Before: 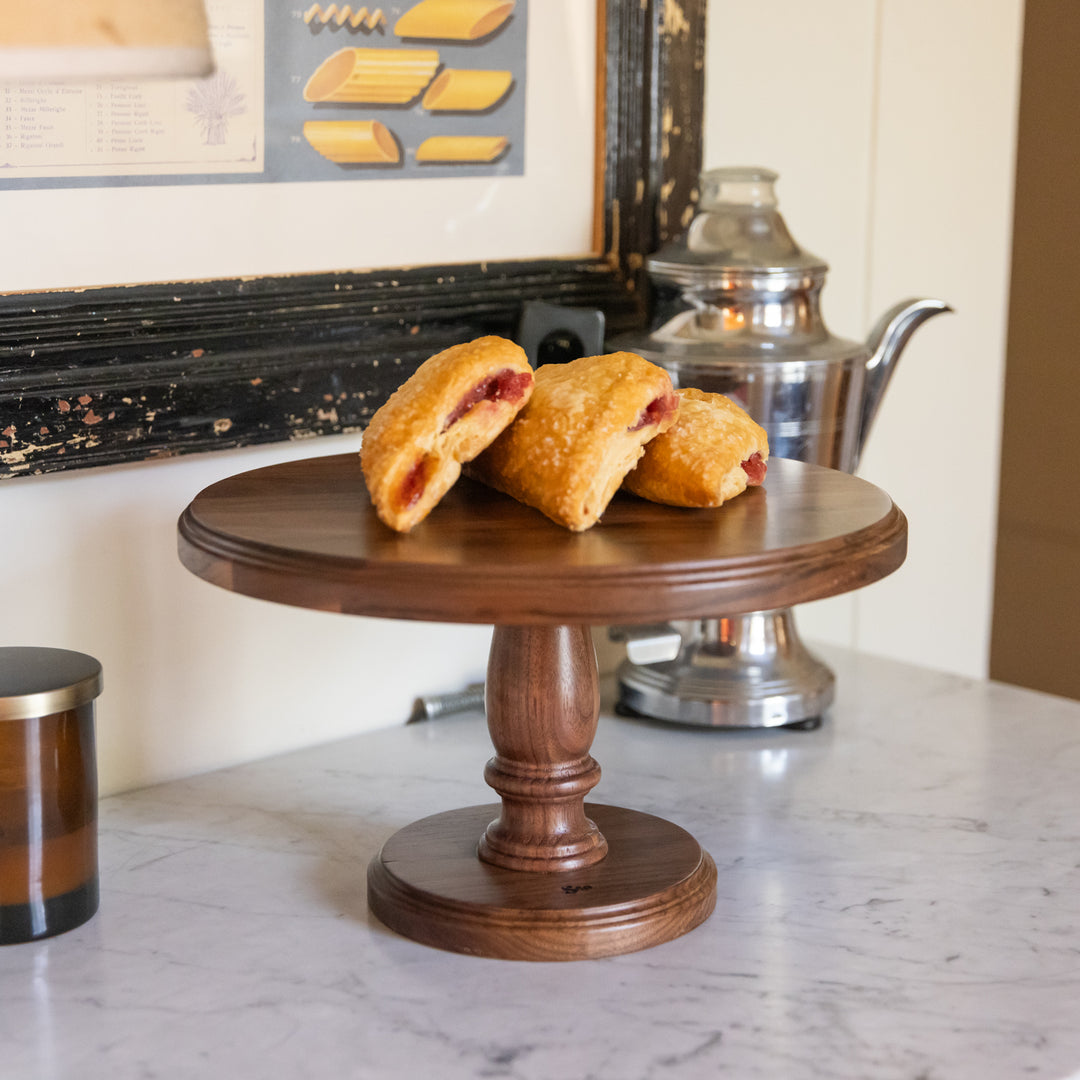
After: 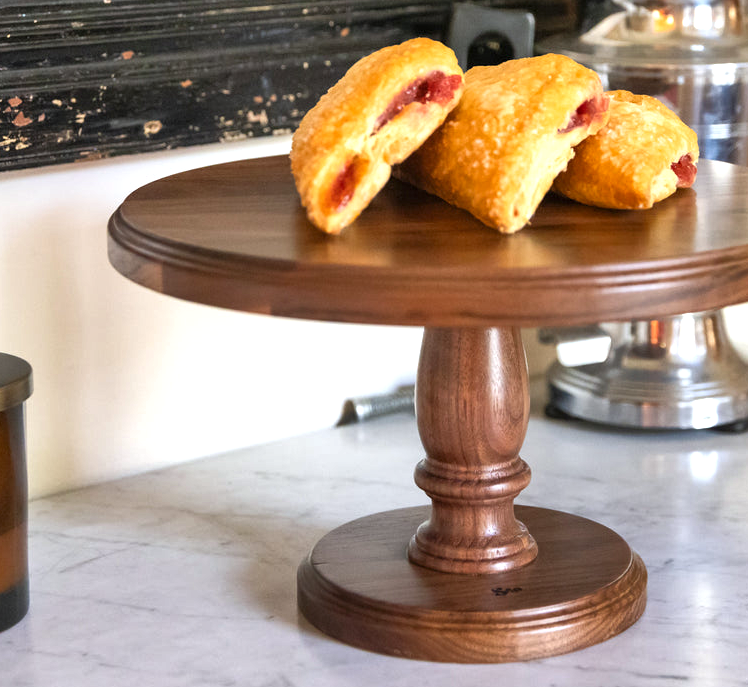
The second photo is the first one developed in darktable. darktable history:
exposure: exposure 0.74 EV, compensate highlight preservation false
white balance: red 0.986, blue 1.01
shadows and highlights: shadows 43.71, white point adjustment -1.46, soften with gaussian
crop: left 6.488%, top 27.668%, right 24.183%, bottom 8.656%
